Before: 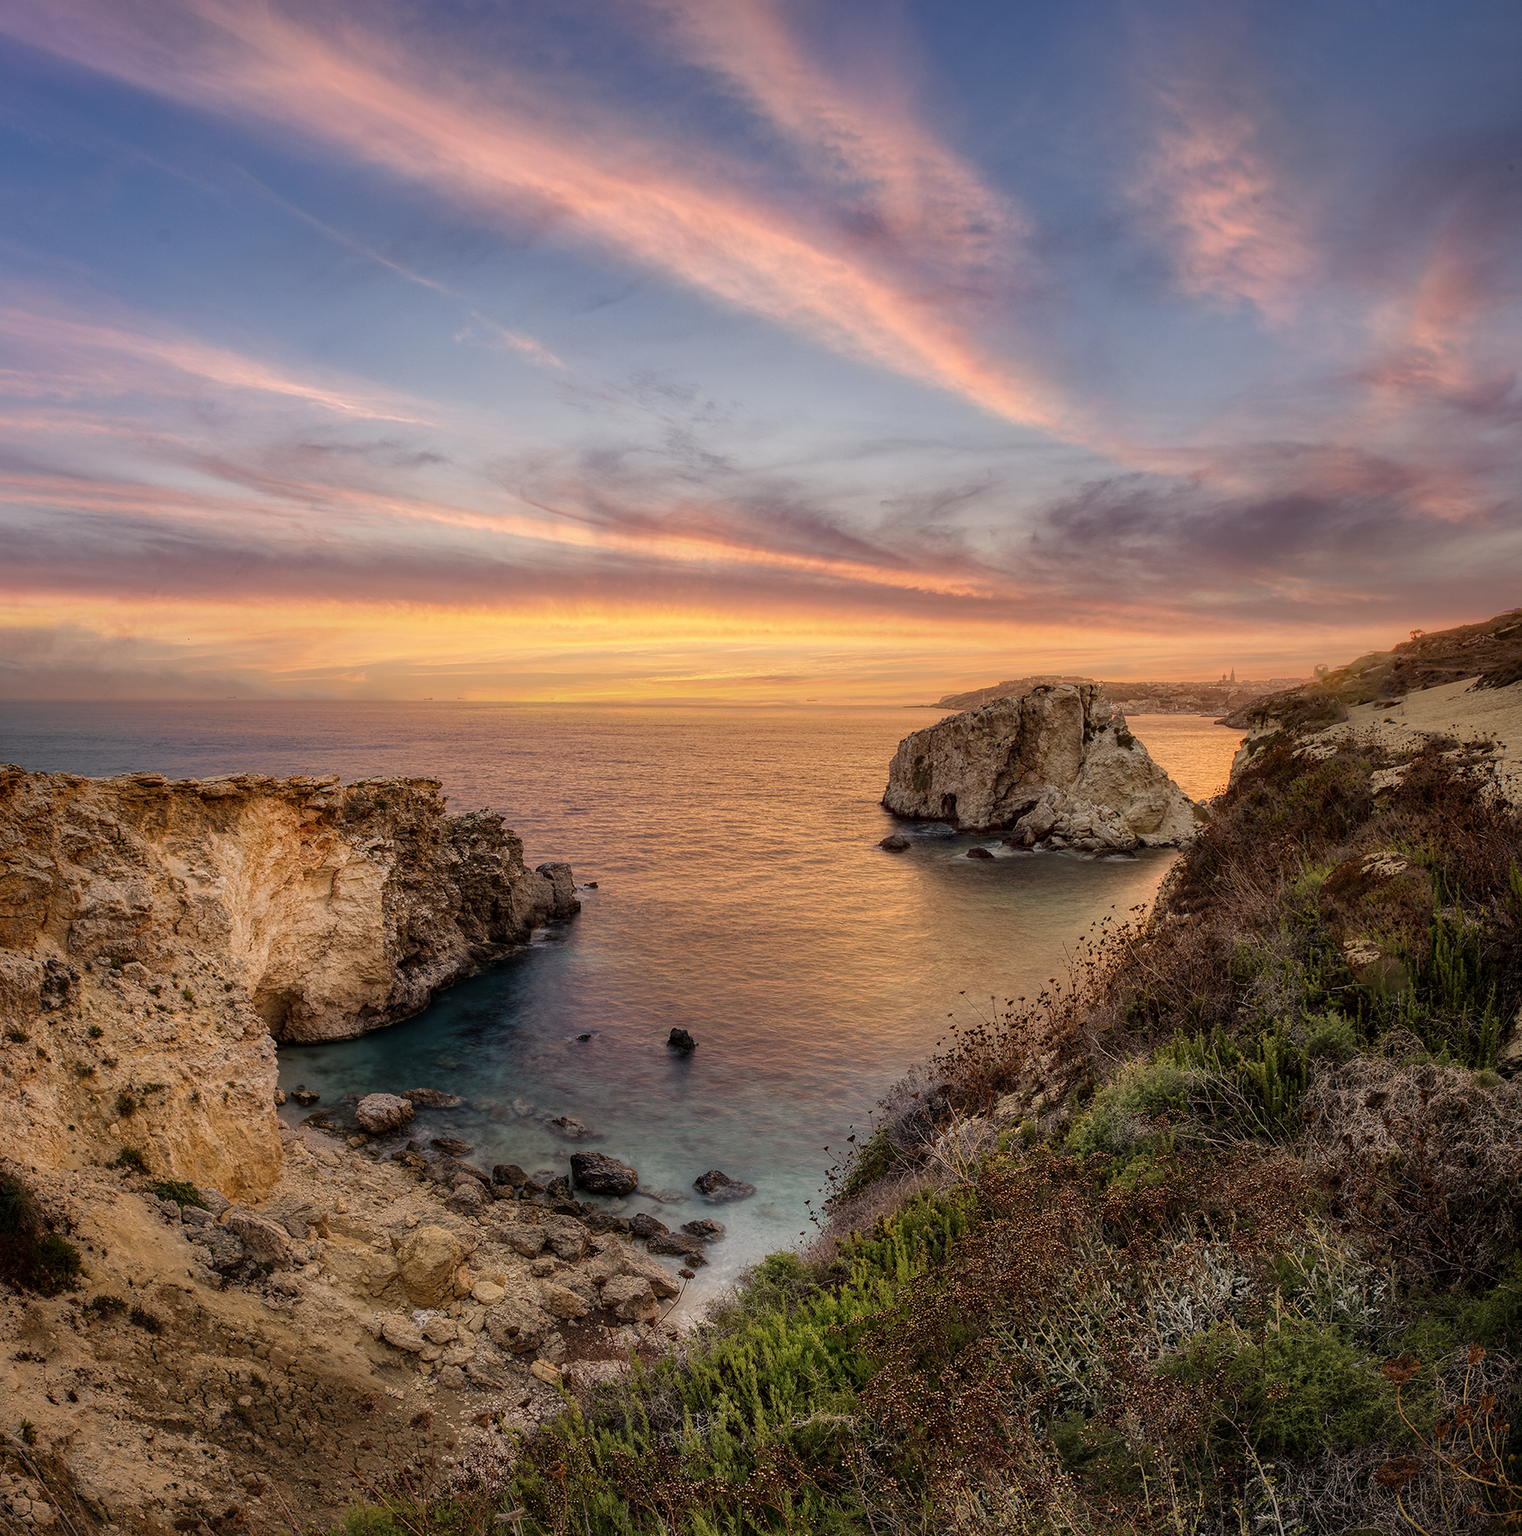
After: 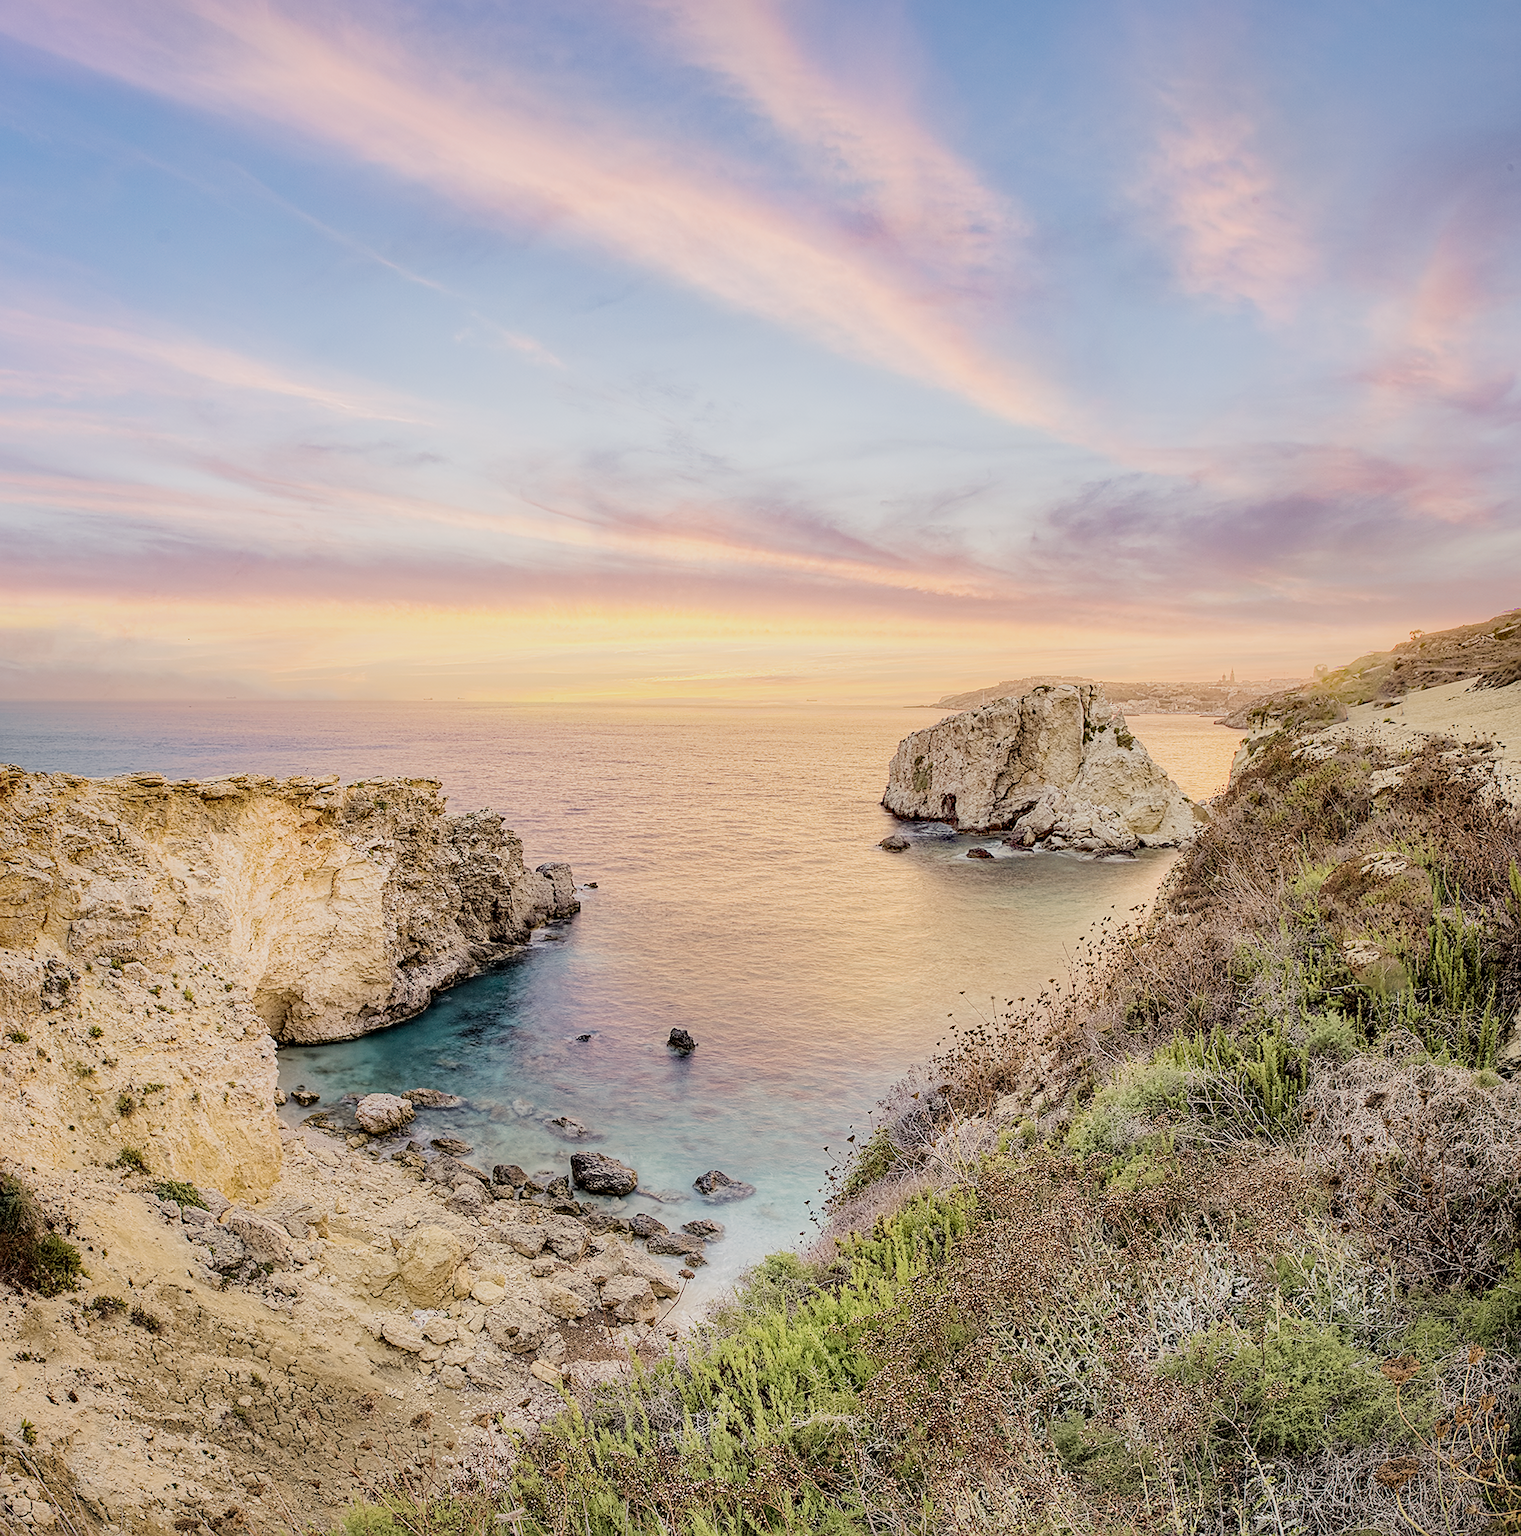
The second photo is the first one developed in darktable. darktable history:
haze removal: strength 0.287, distance 0.254, compatibility mode true
filmic rgb: black relative exposure -5.15 EV, white relative exposure 3.97 EV, threshold 3.05 EV, hardness 2.89, contrast 1.3, highlights saturation mix -30.96%, enable highlight reconstruction true
sharpen: on, module defaults
velvia: on, module defaults
